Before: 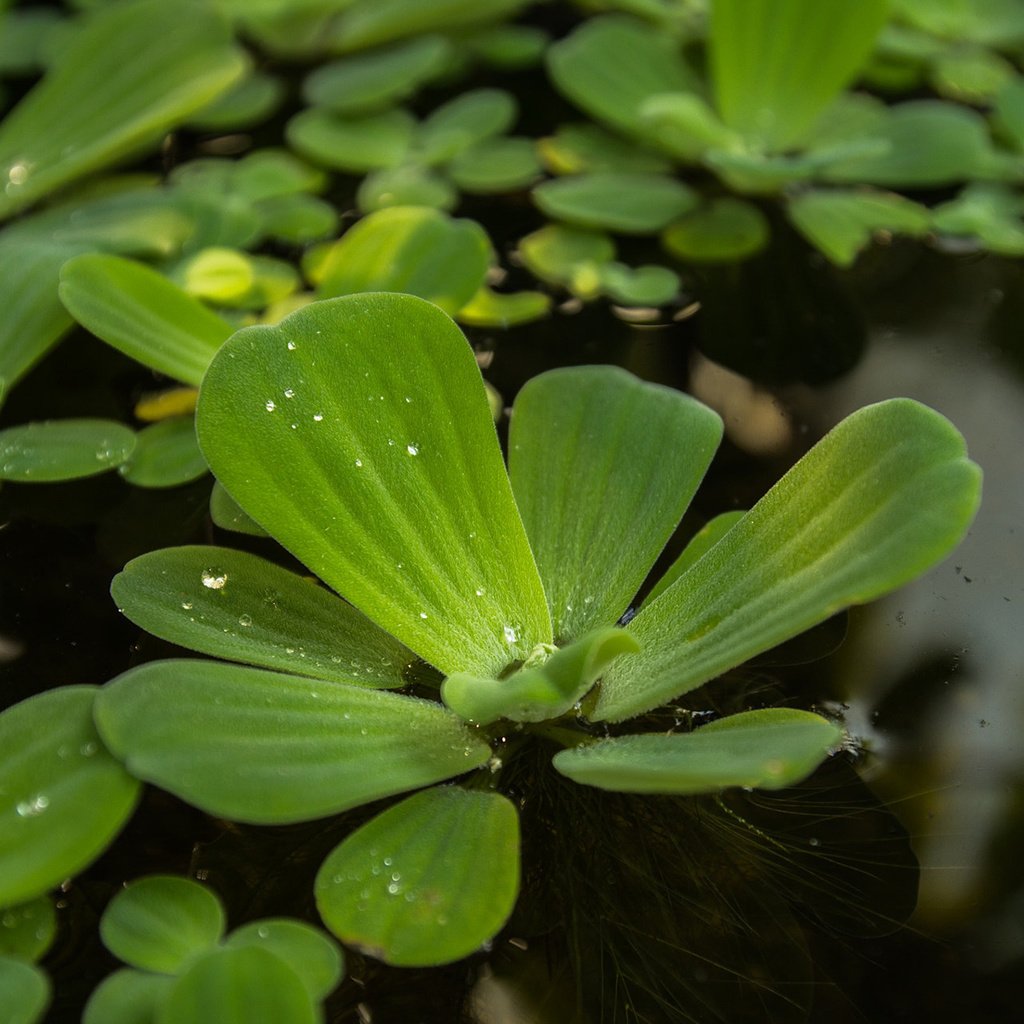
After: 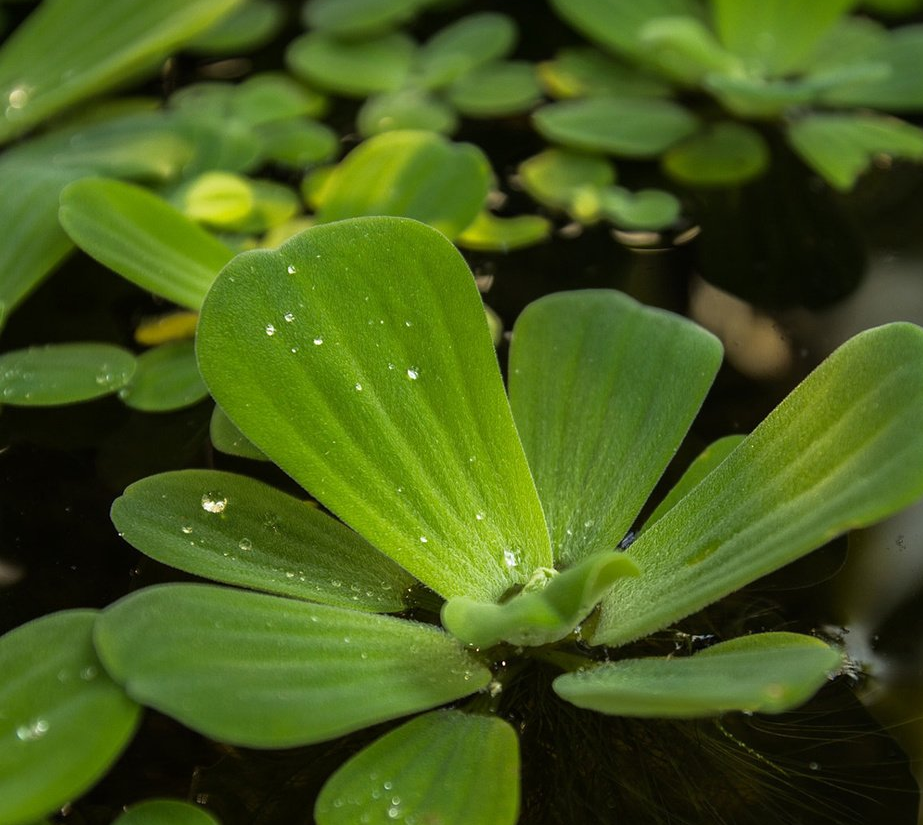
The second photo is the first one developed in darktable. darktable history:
crop: top 7.519%, right 9.775%, bottom 11.904%
